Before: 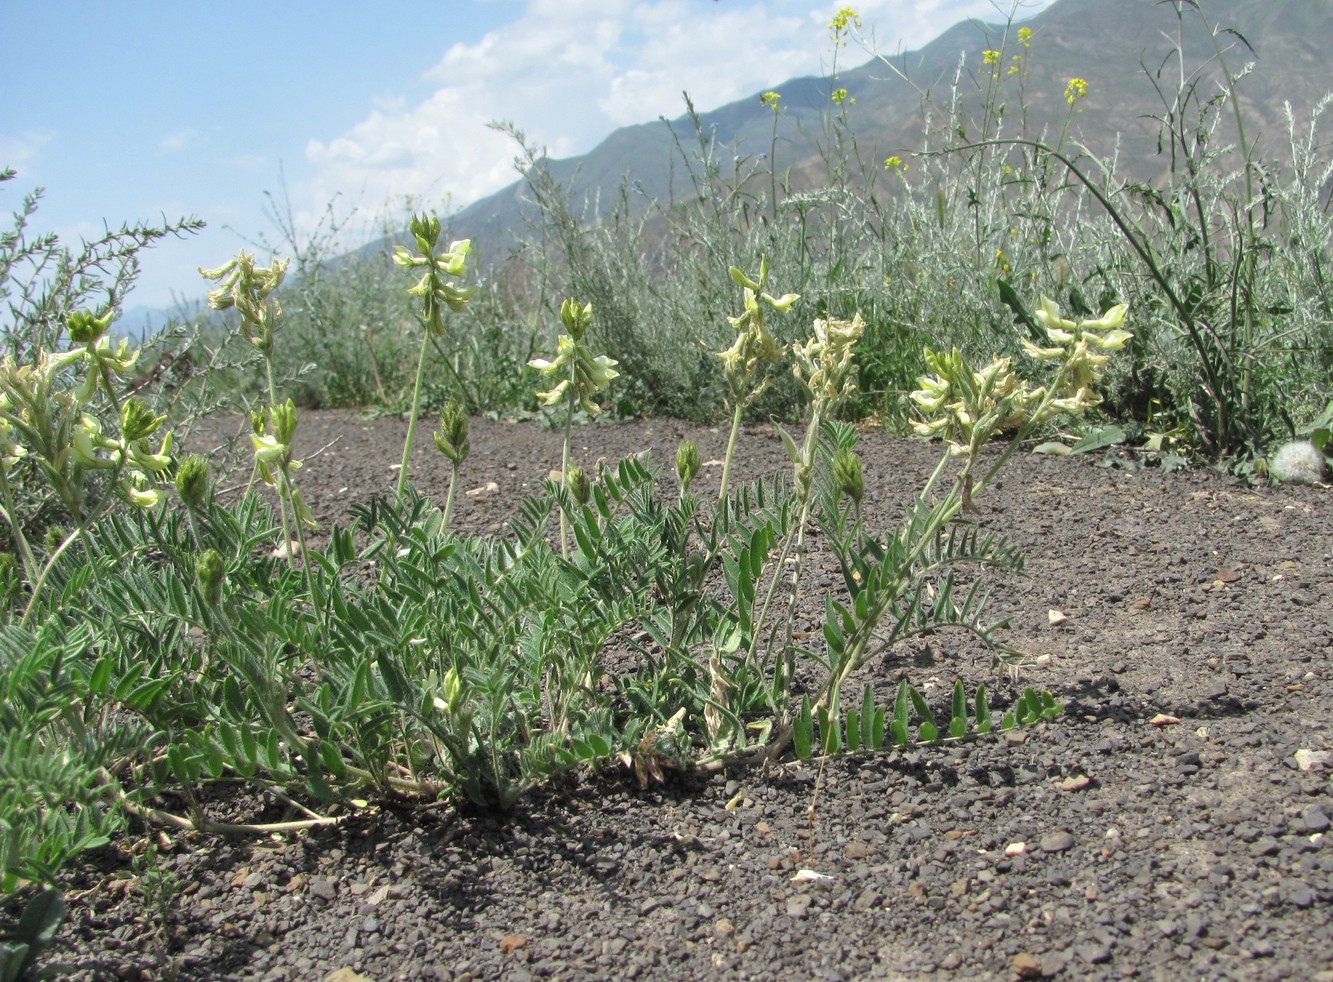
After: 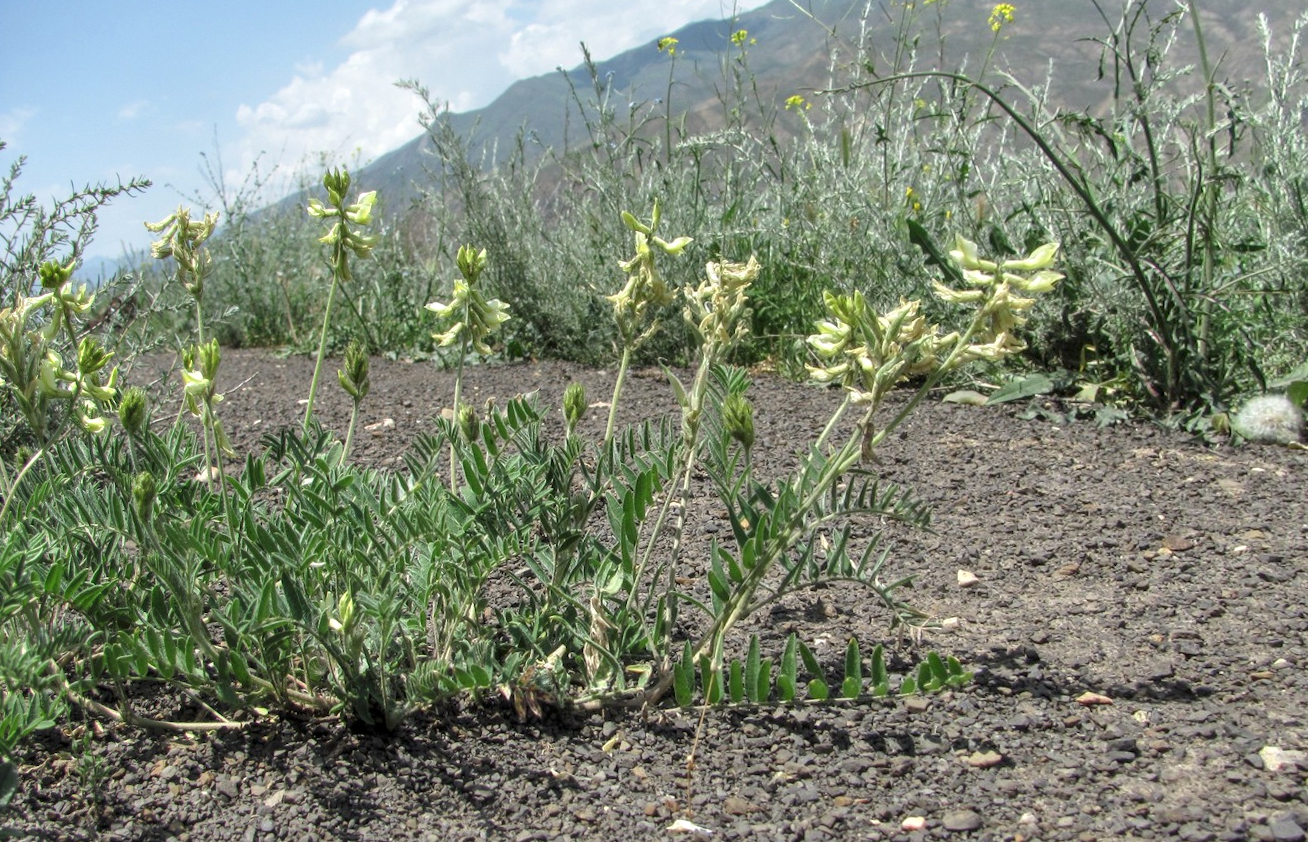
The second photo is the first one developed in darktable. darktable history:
local contrast: on, module defaults
rotate and perspective: rotation 1.69°, lens shift (vertical) -0.023, lens shift (horizontal) -0.291, crop left 0.025, crop right 0.988, crop top 0.092, crop bottom 0.842
